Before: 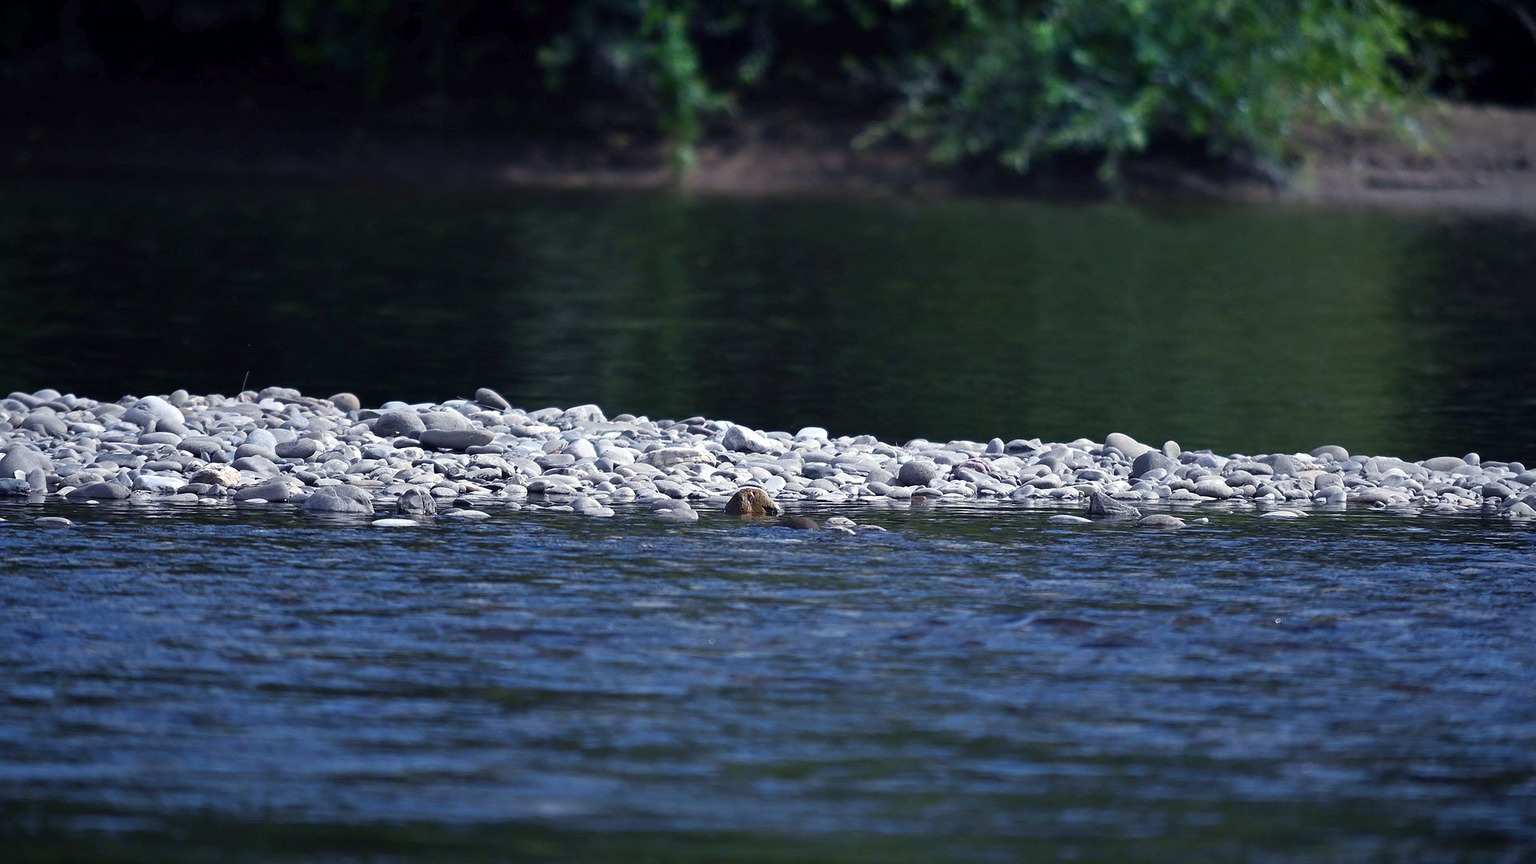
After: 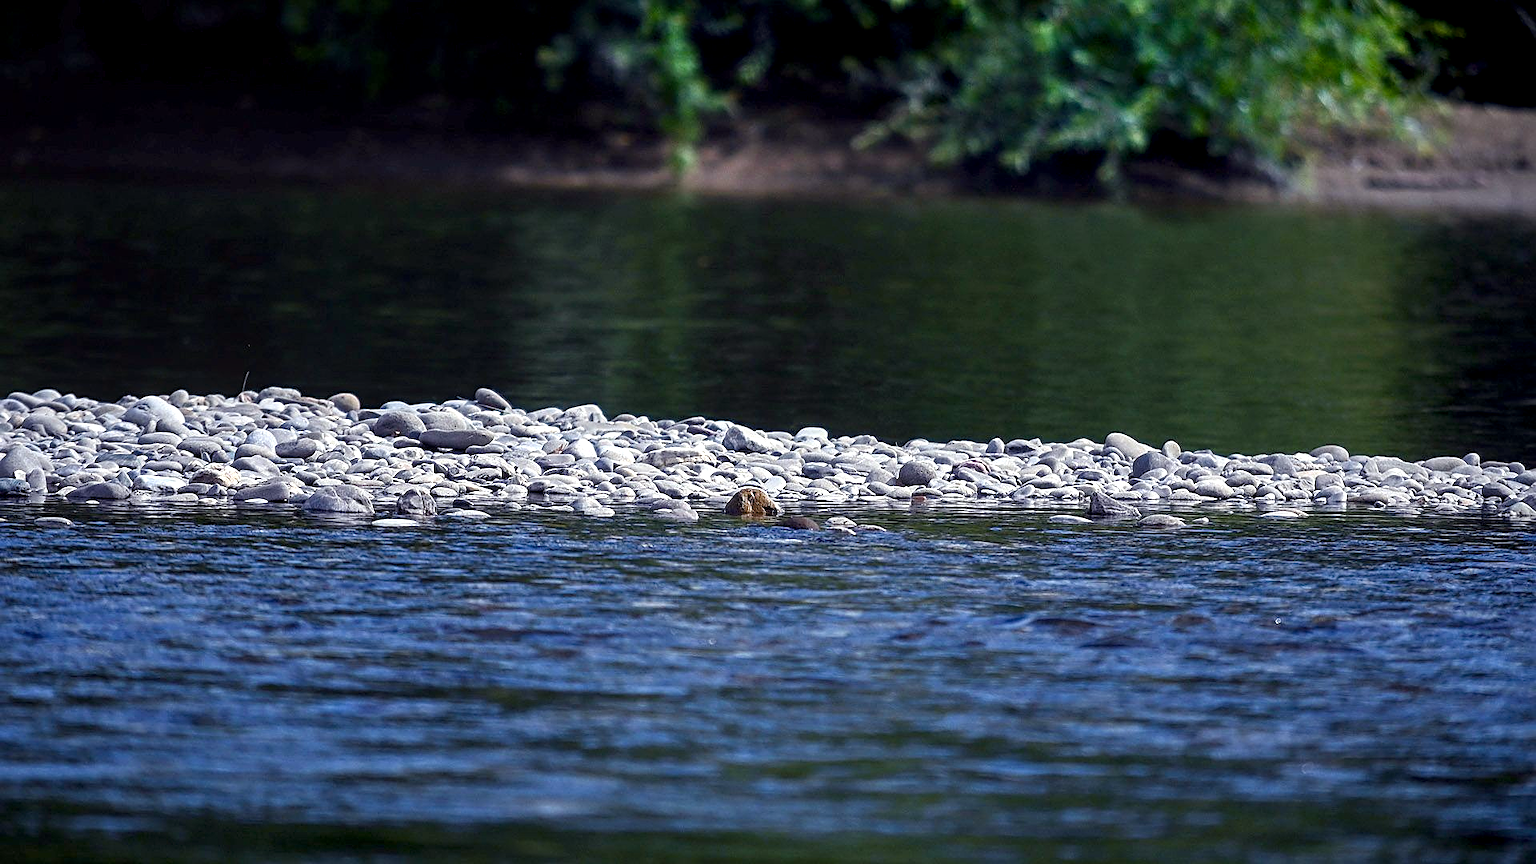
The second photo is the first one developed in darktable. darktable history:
color balance rgb: power › chroma 0.662%, power › hue 60°, perceptual saturation grading › global saturation 20%, perceptual saturation grading › highlights -25.215%, perceptual saturation grading › shadows 25.663%, global vibrance 20%
levels: white 99.92%
local contrast: detail 150%
sharpen: on, module defaults
